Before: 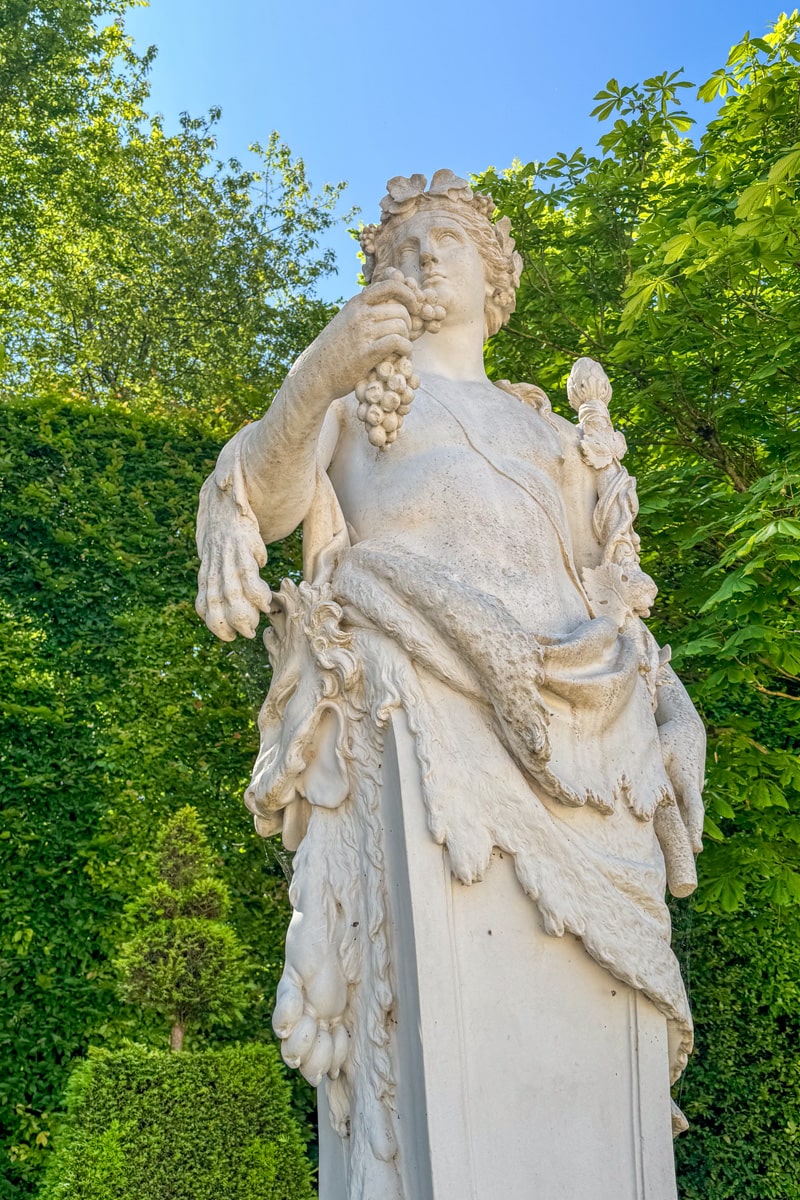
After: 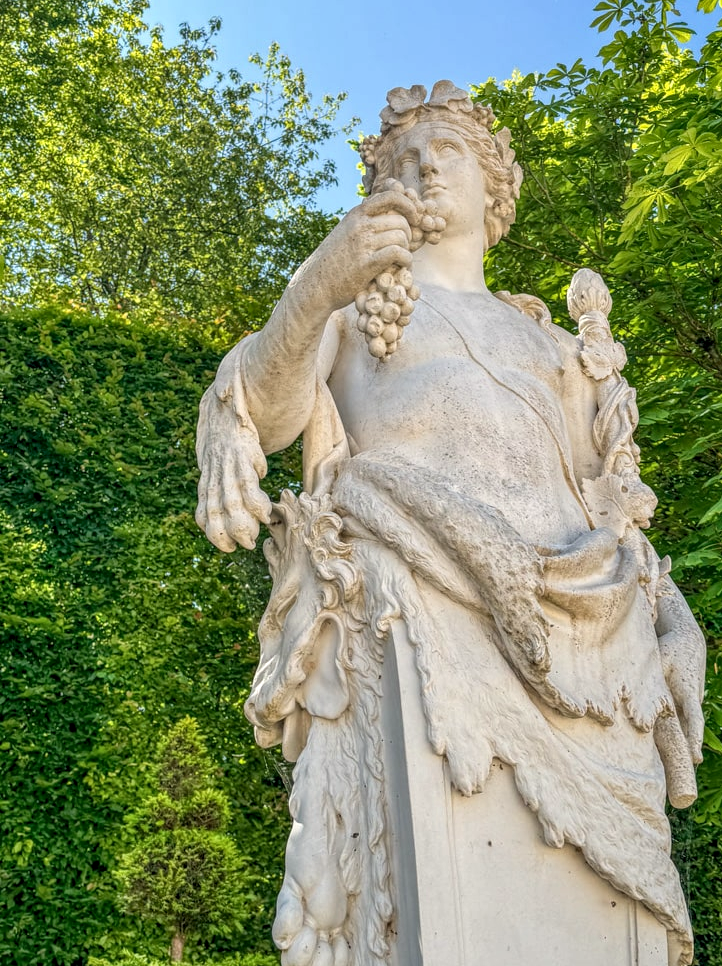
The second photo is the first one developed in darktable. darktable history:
crop: top 7.49%, right 9.717%, bottom 11.943%
white balance: red 1.009, blue 0.985
local contrast: detail 130%
